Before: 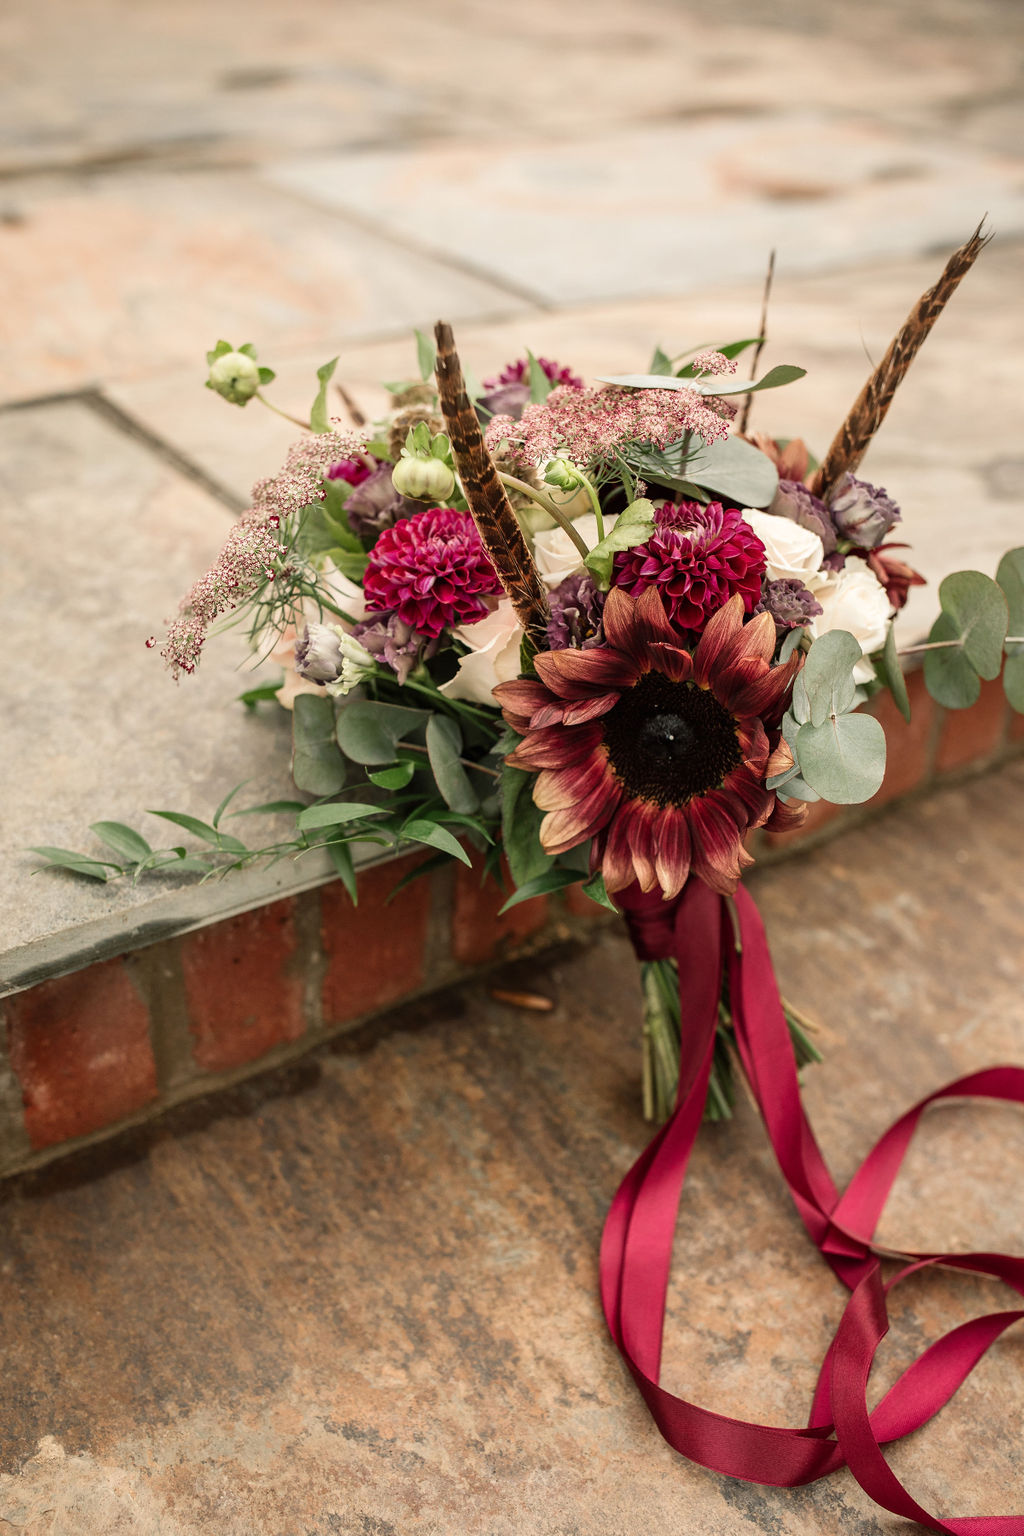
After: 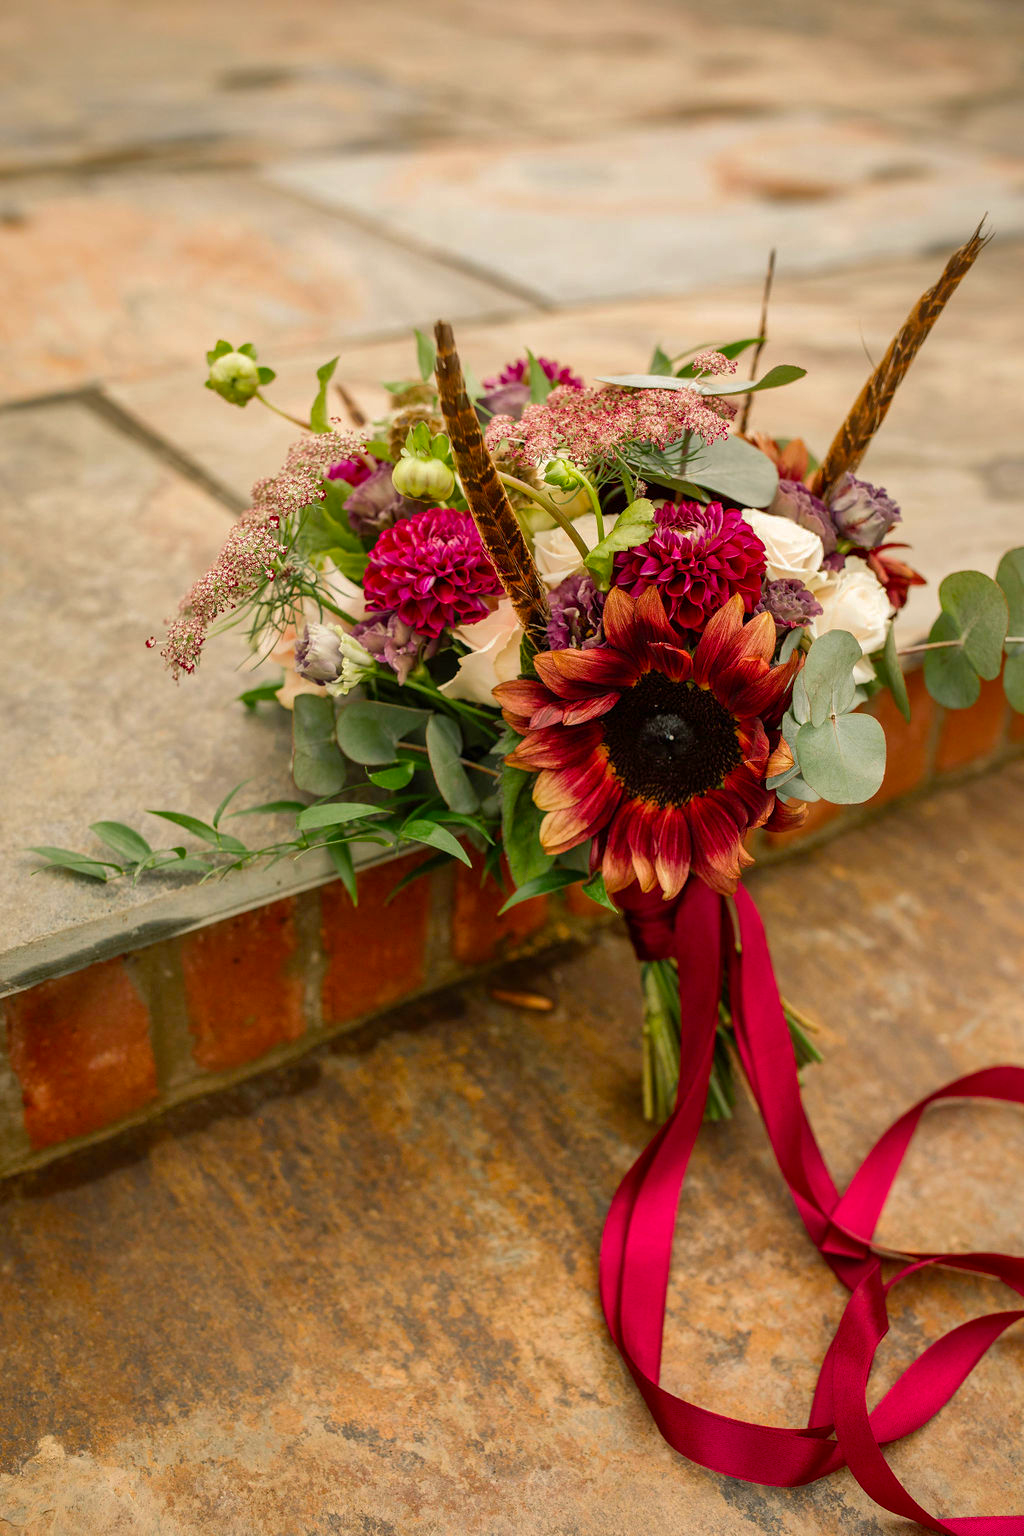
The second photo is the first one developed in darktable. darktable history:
color balance rgb: linear chroma grading › global chroma 15%, perceptual saturation grading › global saturation 30%
shadows and highlights: on, module defaults
contrast brightness saturation: contrast 0.03, brightness -0.04
